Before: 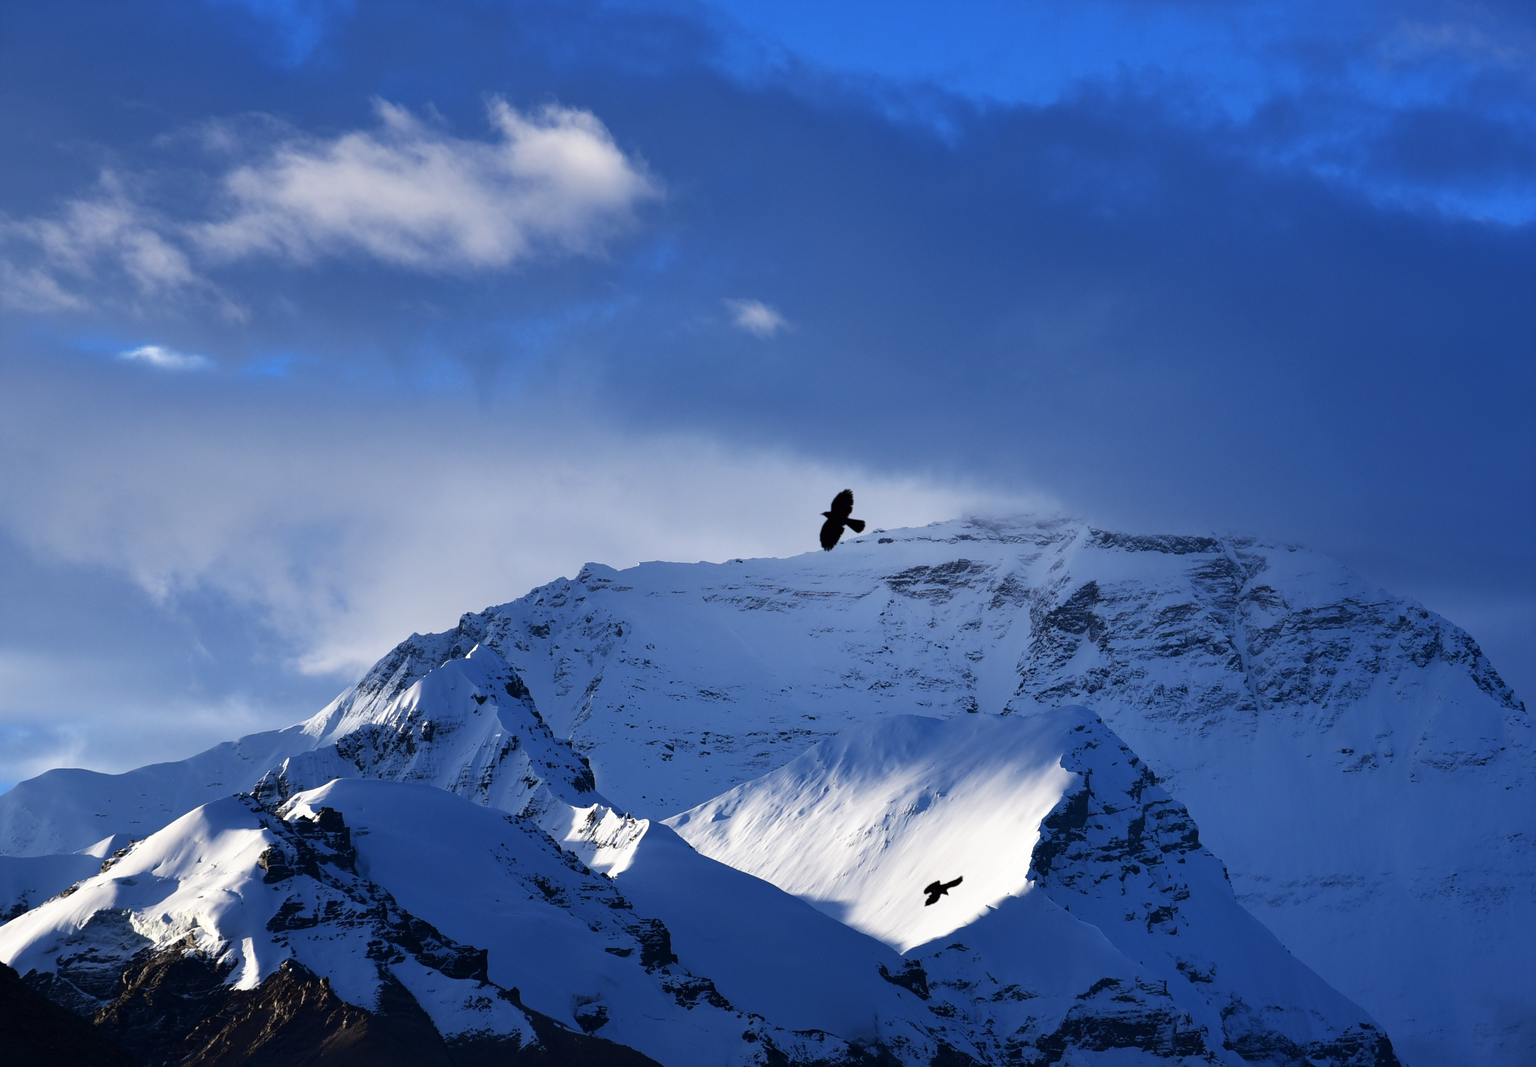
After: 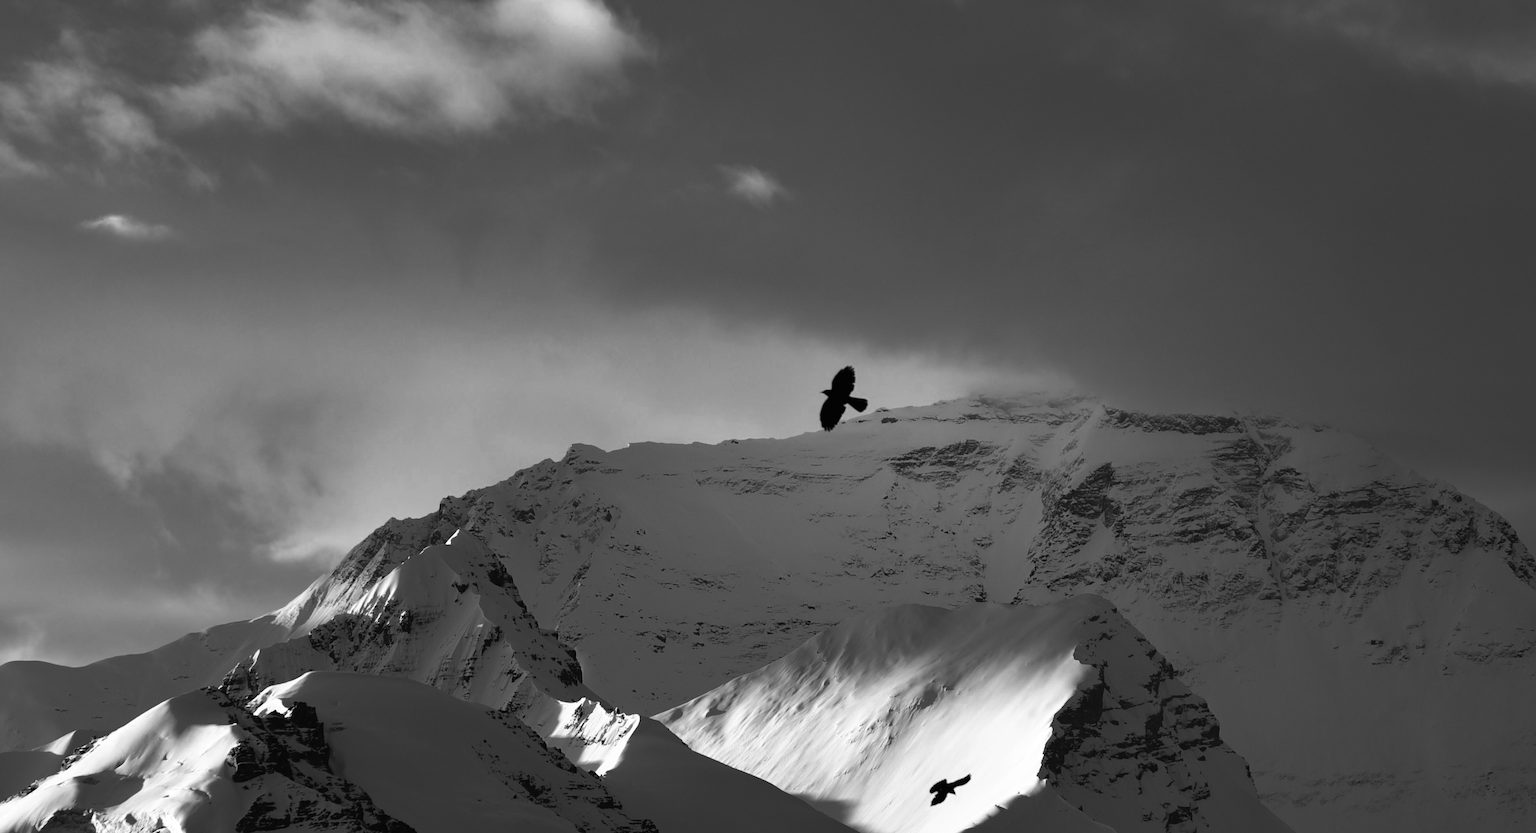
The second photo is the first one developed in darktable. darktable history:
color zones: curves: ch0 [(0.002, 0.593) (0.143, 0.417) (0.285, 0.541) (0.455, 0.289) (0.608, 0.327) (0.727, 0.283) (0.869, 0.571) (1, 0.603)]; ch1 [(0, 0) (0.143, 0) (0.286, 0) (0.429, 0) (0.571, 0) (0.714, 0) (0.857, 0)]
crop and rotate: left 2.834%, top 13.4%, right 2.407%, bottom 12.583%
